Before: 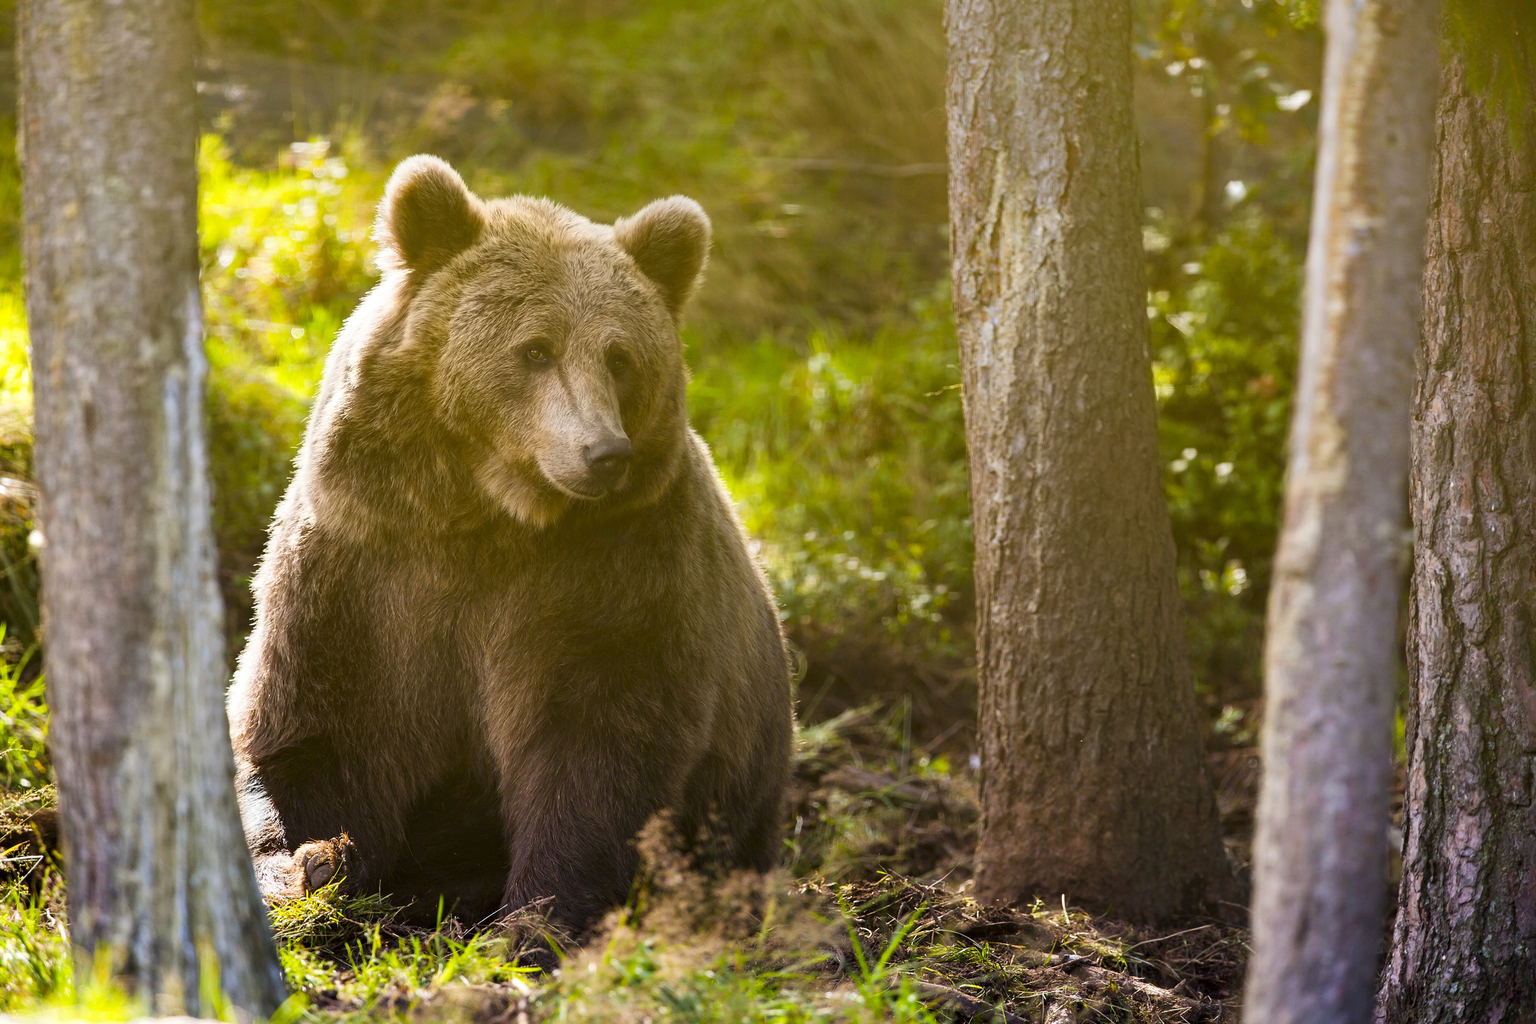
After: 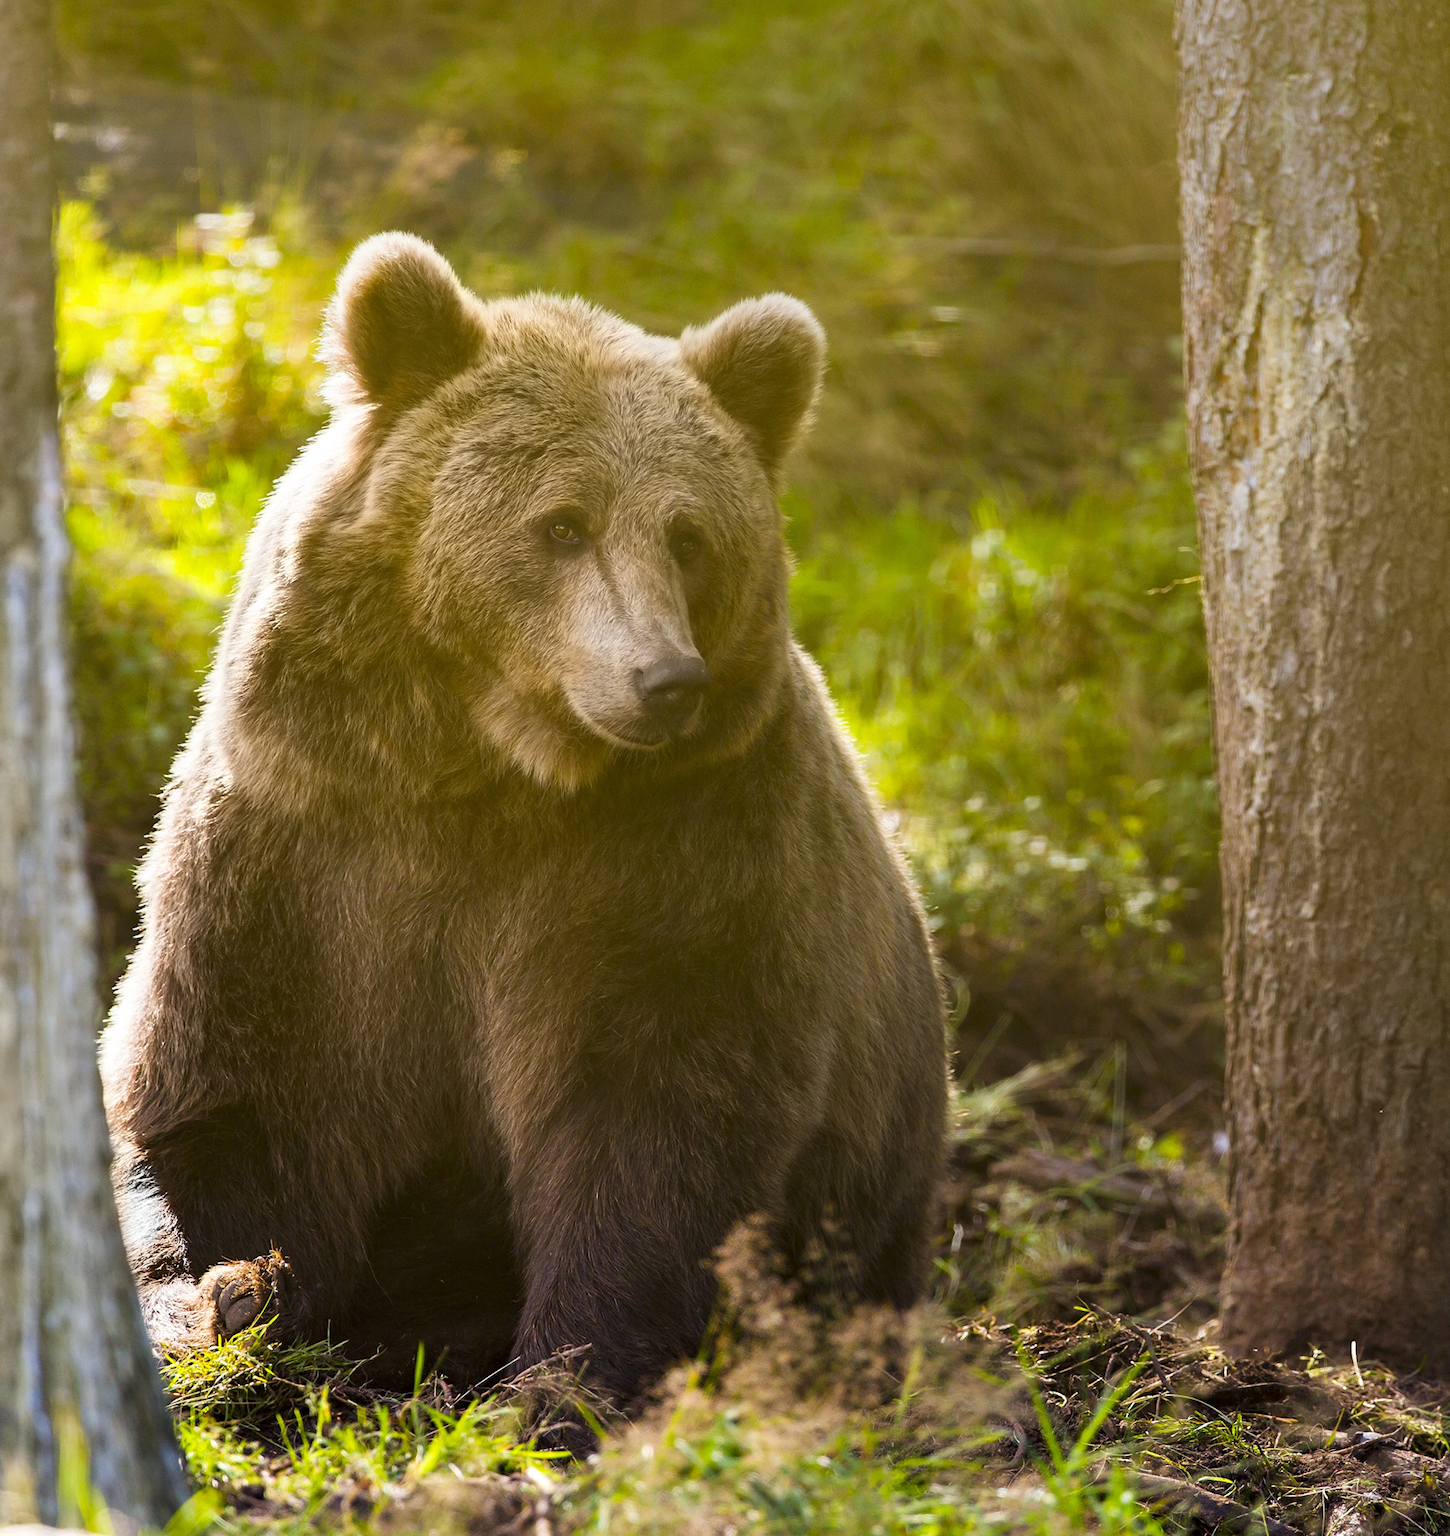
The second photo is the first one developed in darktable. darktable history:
crop: left 10.469%, right 26.542%
